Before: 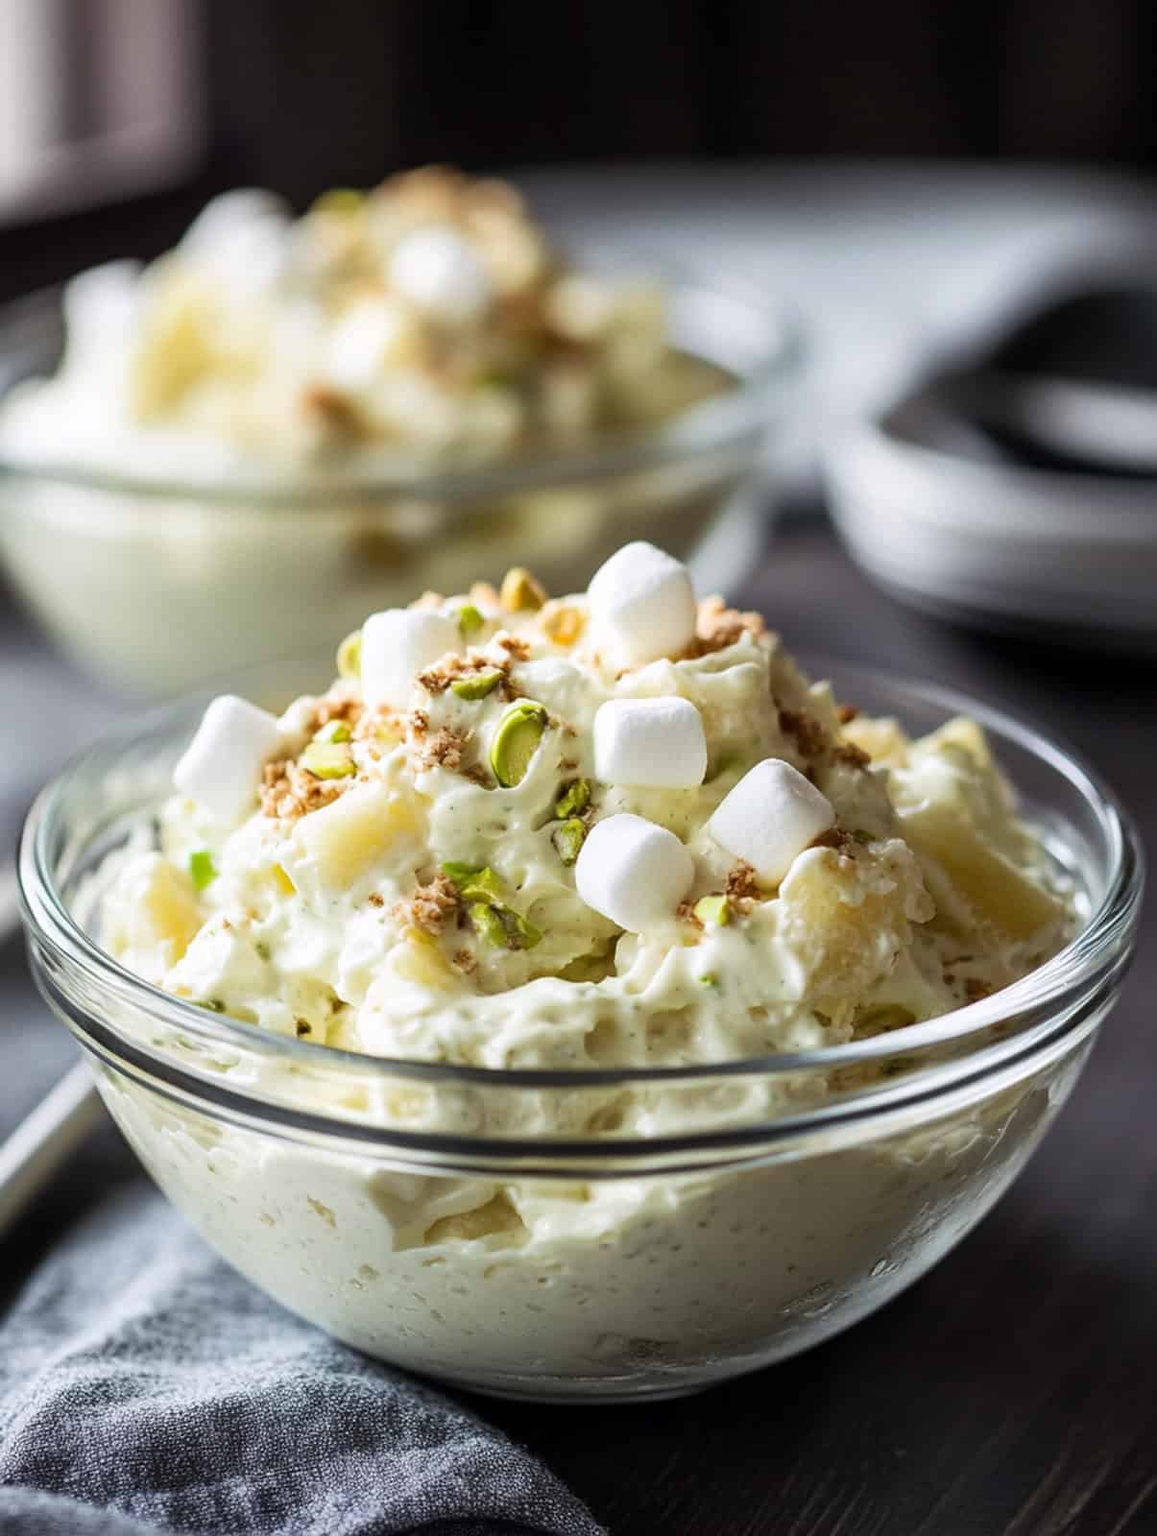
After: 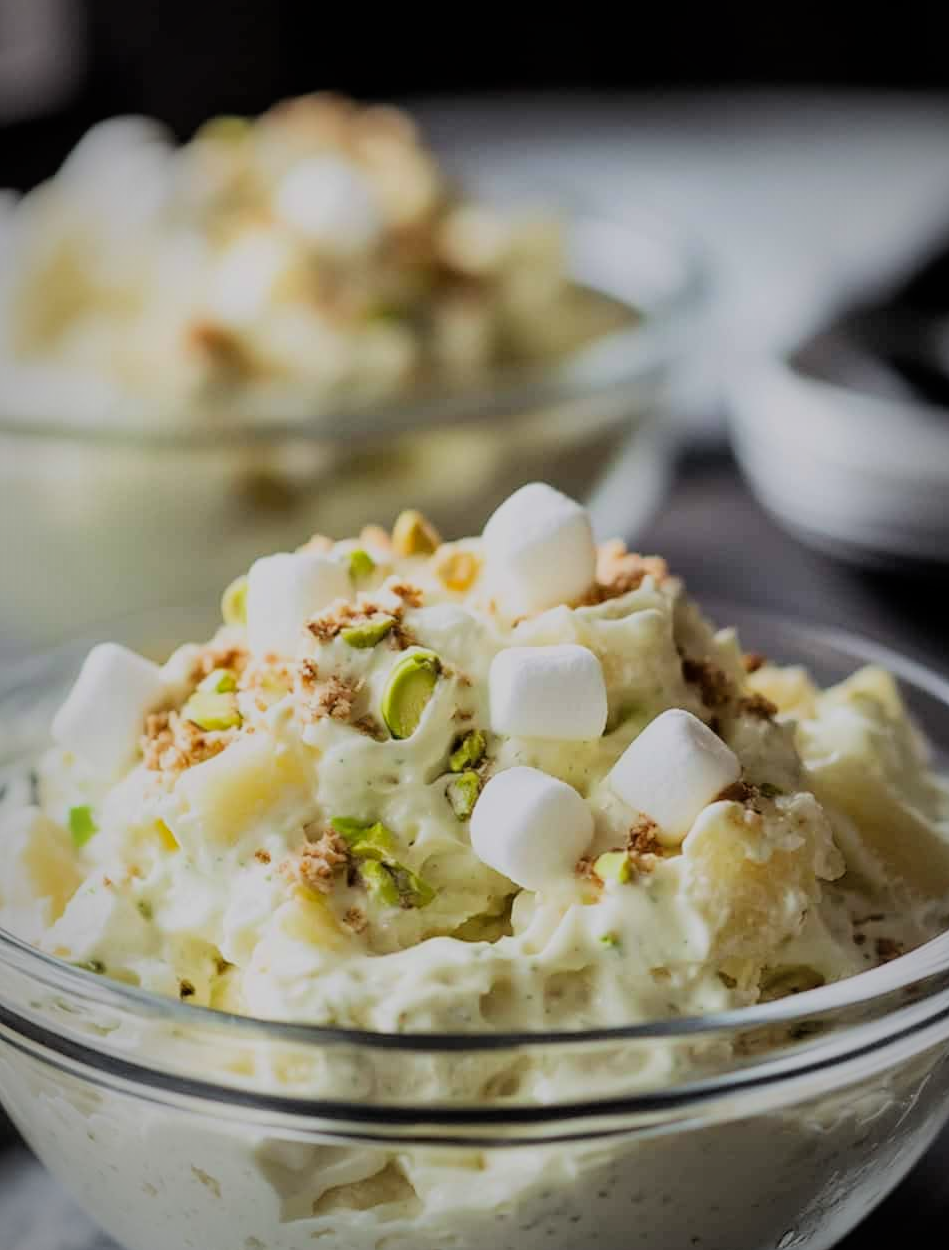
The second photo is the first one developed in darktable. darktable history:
vignetting: fall-off radius 60%, automatic ratio true
filmic rgb: black relative exposure -7.48 EV, white relative exposure 4.83 EV, hardness 3.4, color science v6 (2022)
shadows and highlights: shadows 10, white point adjustment 1, highlights -40
crop and rotate: left 10.77%, top 5.1%, right 10.41%, bottom 16.76%
